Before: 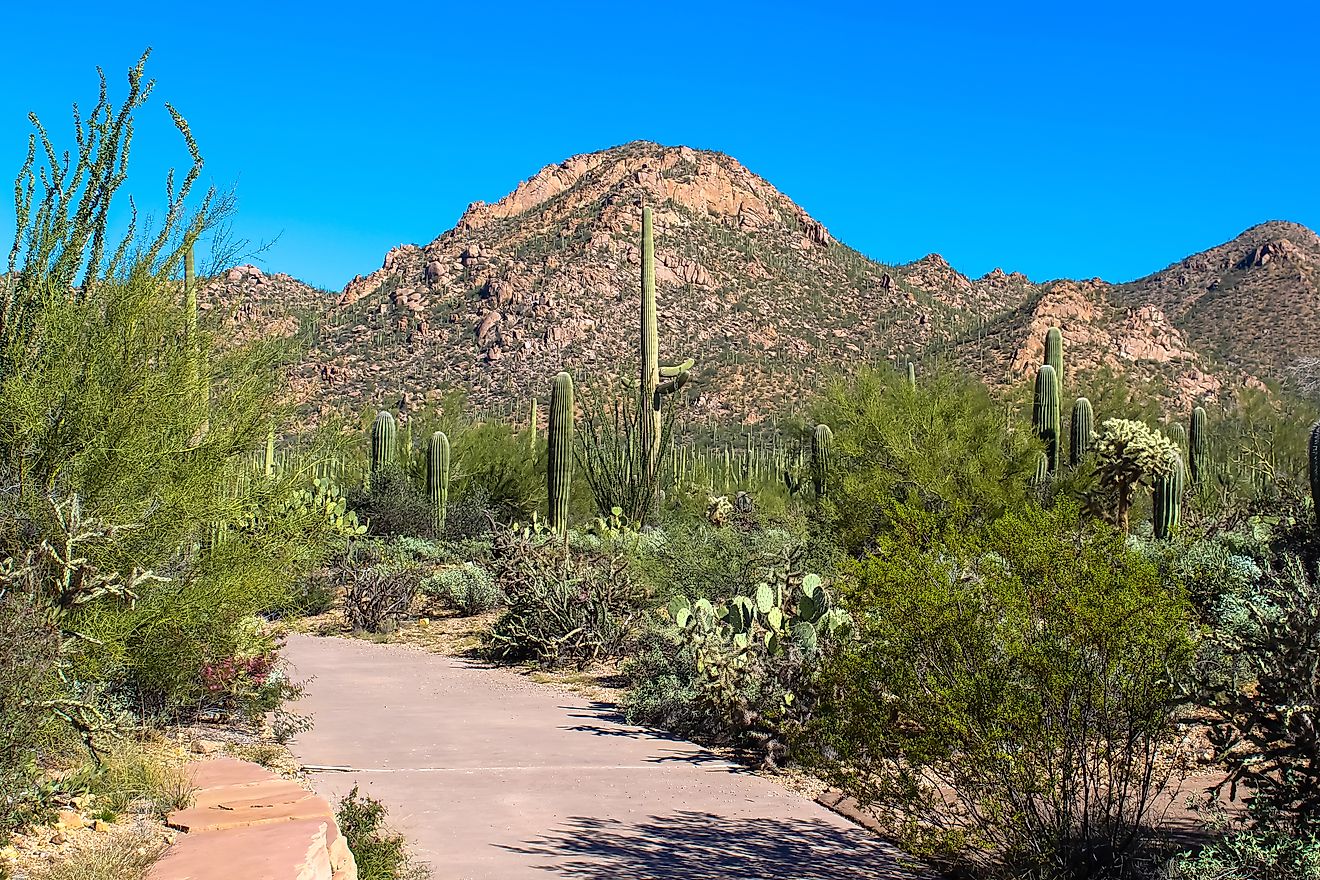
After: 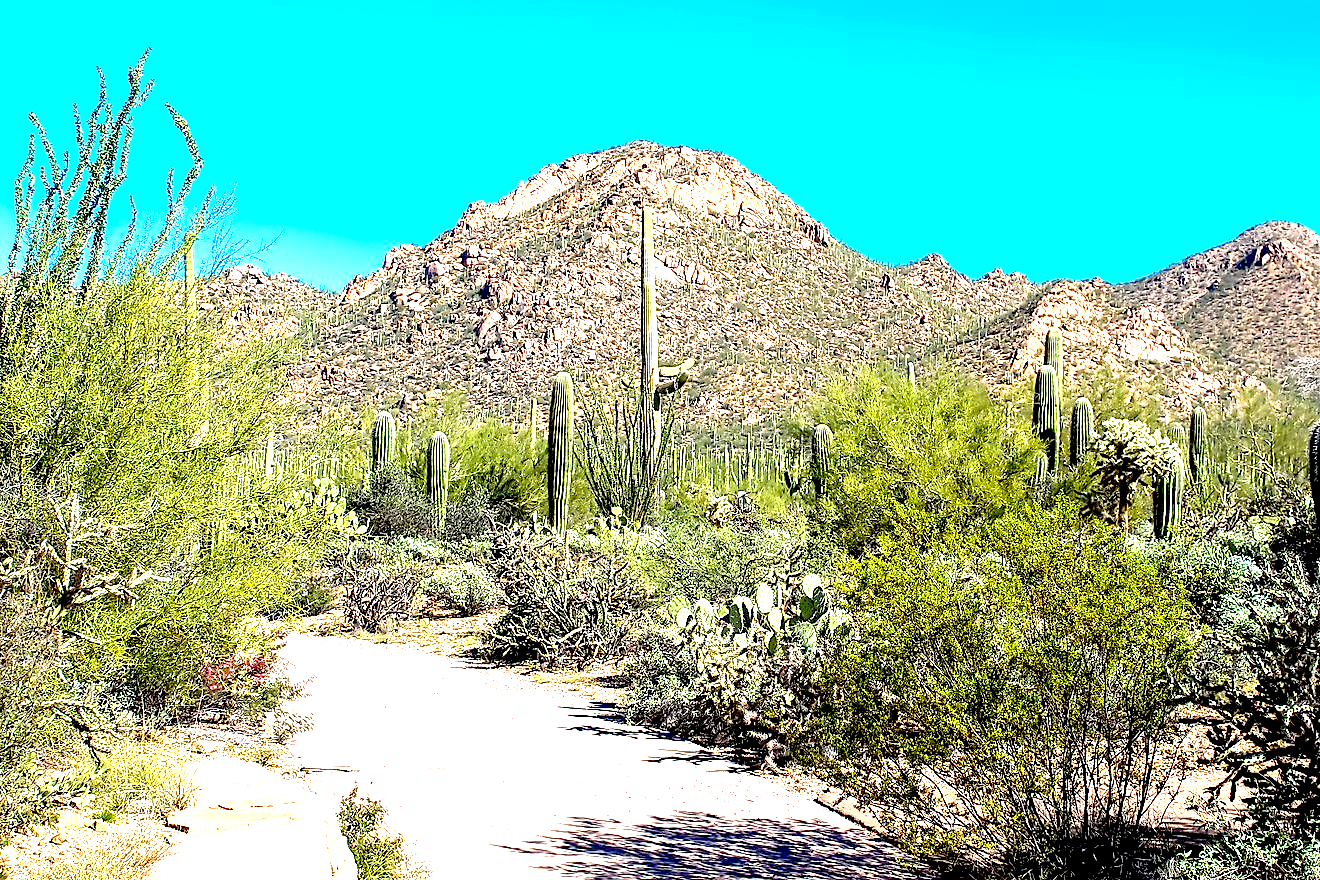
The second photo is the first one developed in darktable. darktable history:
color balance: contrast fulcrum 17.78%
exposure: black level correction 0.016, exposure 1.774 EV, compensate highlight preservation false
